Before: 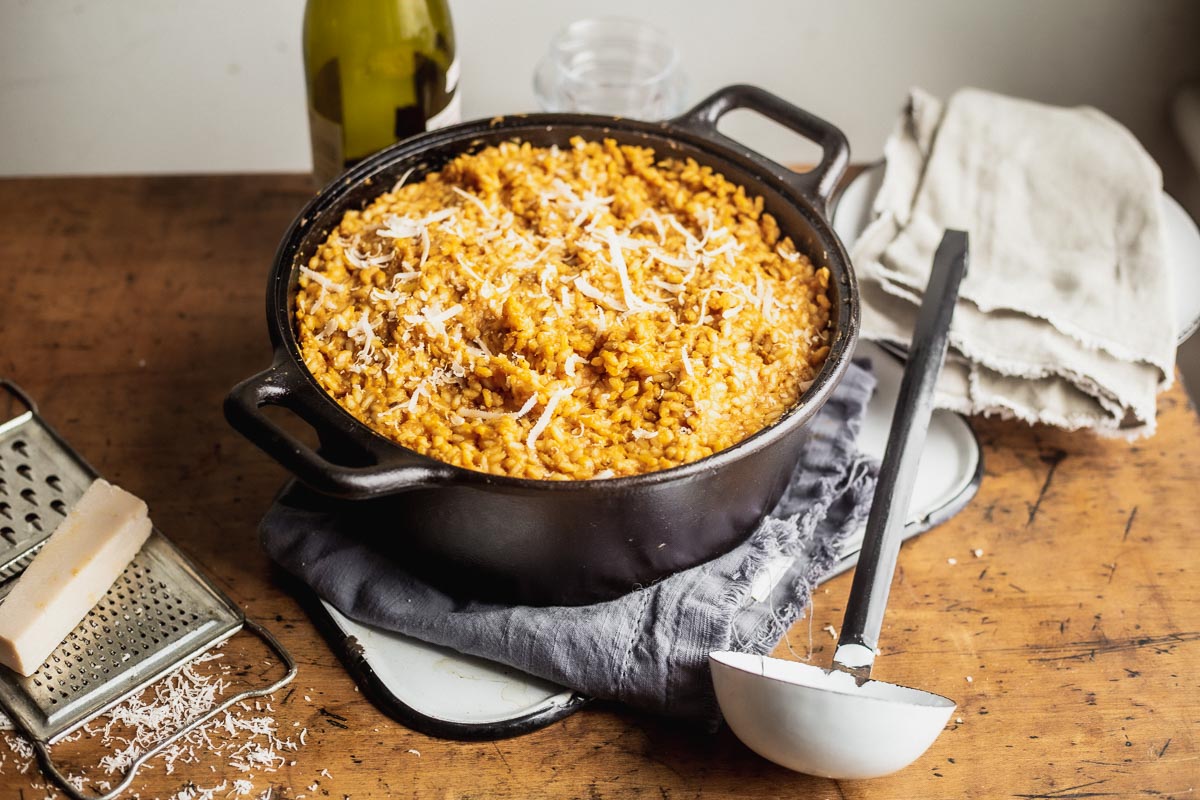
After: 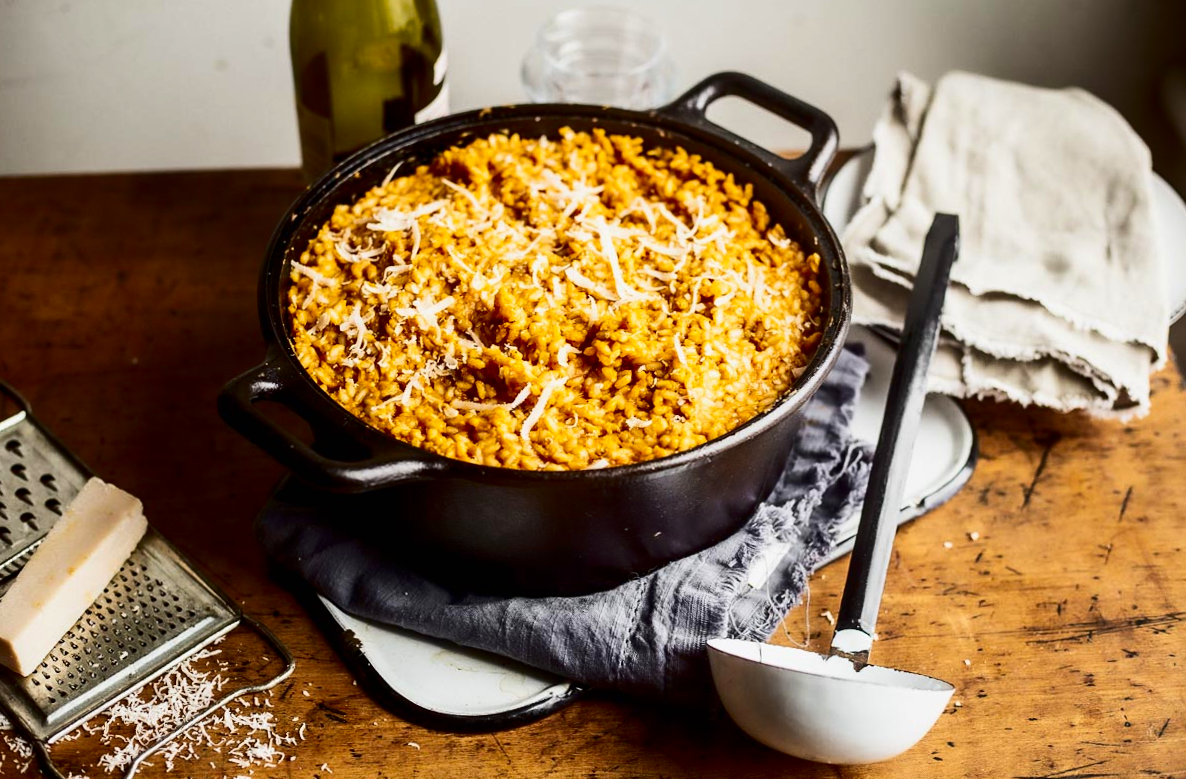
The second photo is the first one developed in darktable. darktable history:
contrast brightness saturation: contrast 0.22, brightness -0.19, saturation 0.24
rotate and perspective: rotation -1°, crop left 0.011, crop right 0.989, crop top 0.025, crop bottom 0.975
